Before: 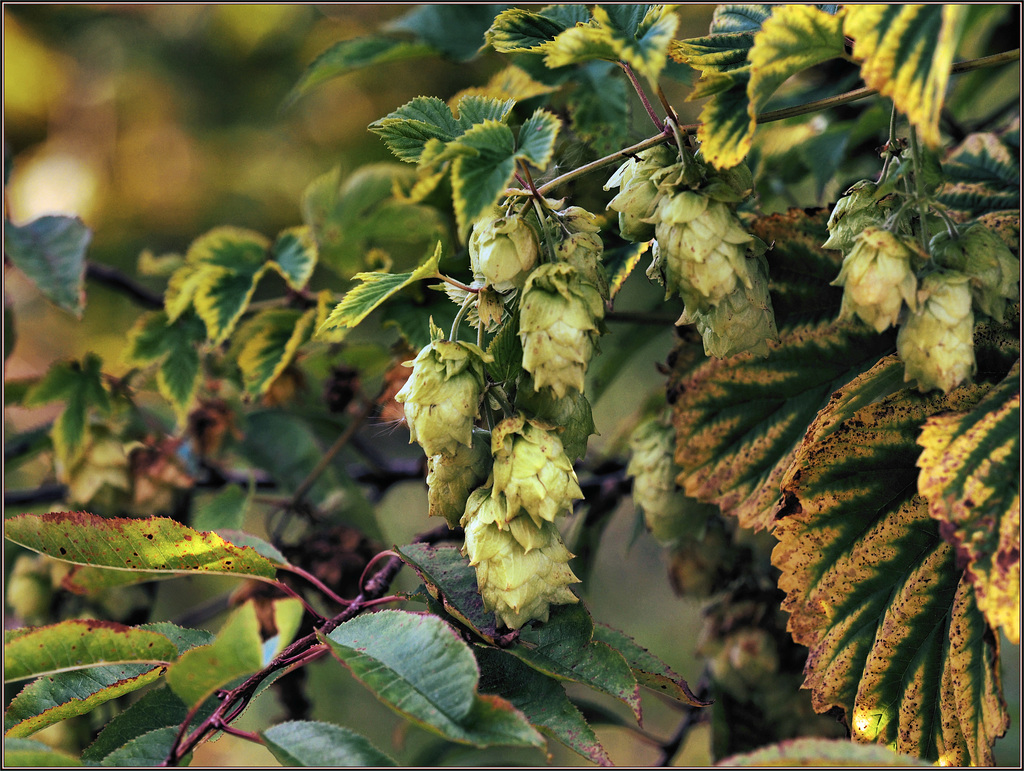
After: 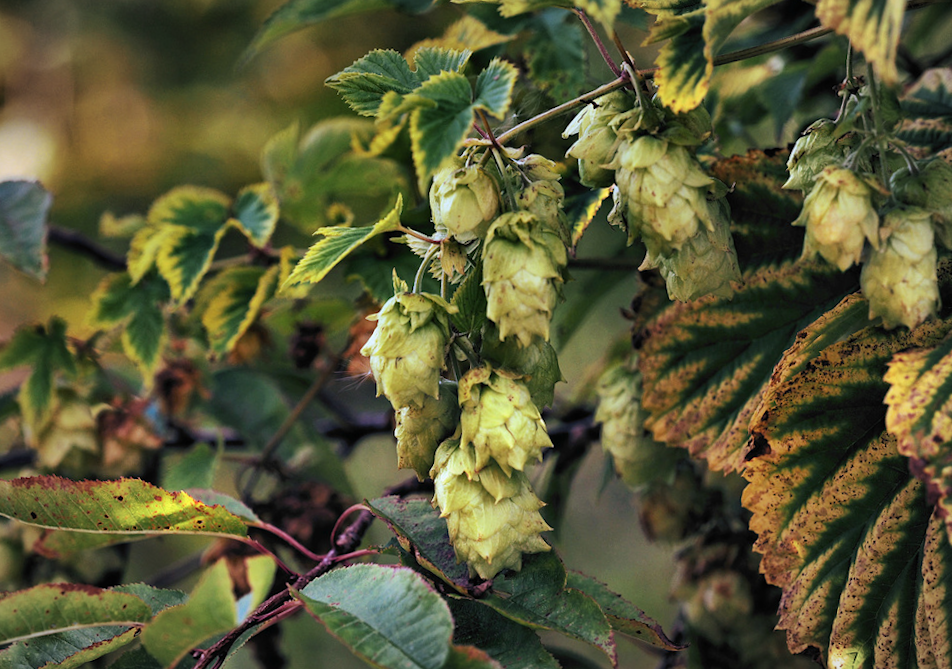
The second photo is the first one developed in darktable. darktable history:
rotate and perspective: rotation -3.52°, crop left 0.036, crop right 0.964, crop top 0.081, crop bottom 0.919
vignetting: fall-off radius 100%, width/height ratio 1.337
crop and rotate: angle -1.69°
